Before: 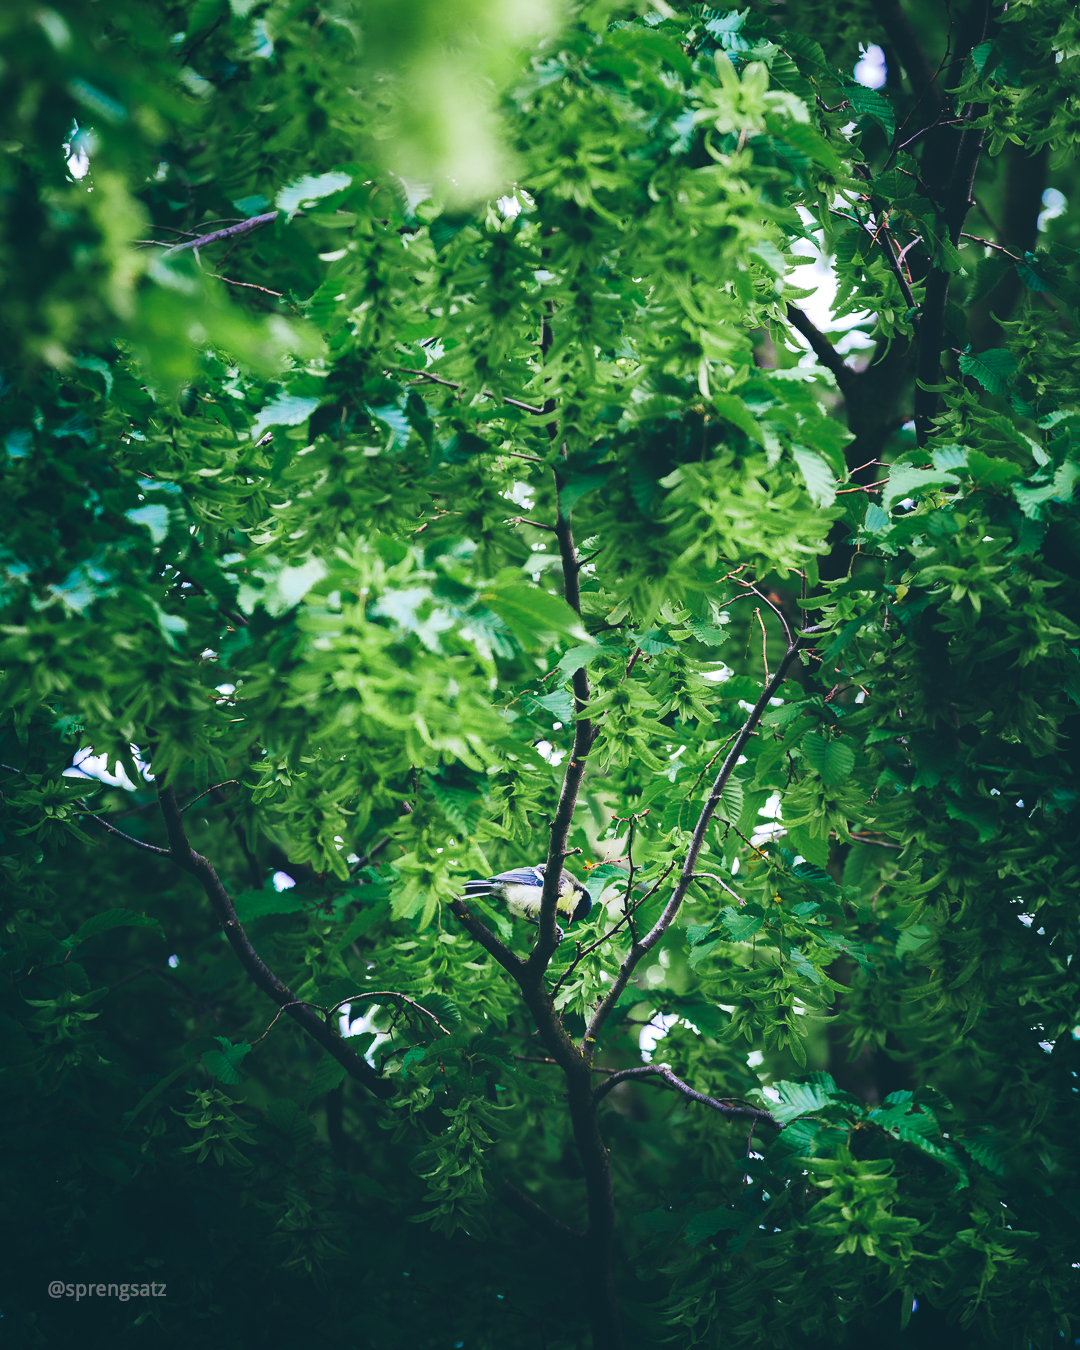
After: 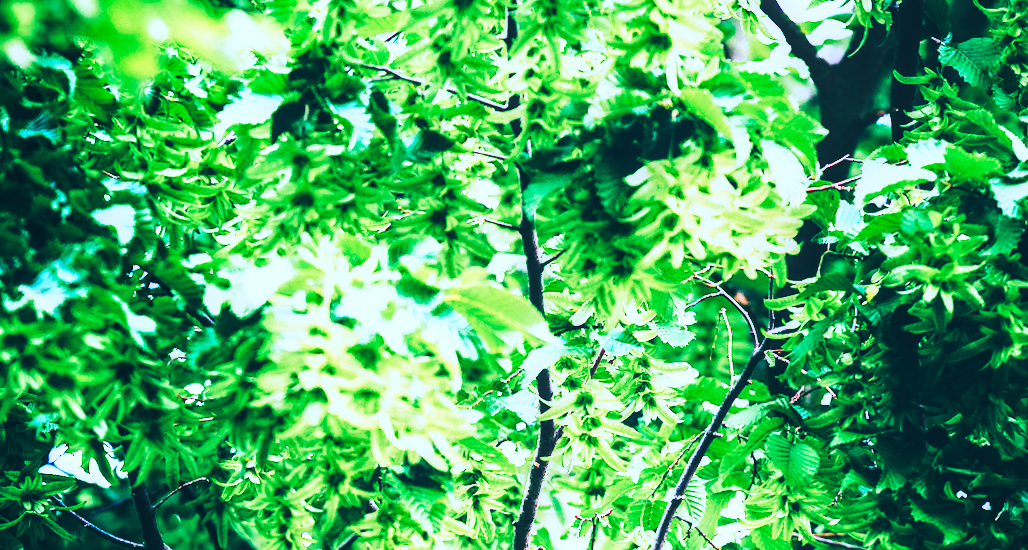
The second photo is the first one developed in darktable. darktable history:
exposure: exposure -0.582 EV, compensate highlight preservation false
crop and rotate: top 23.84%, bottom 34.294%
rotate and perspective: rotation 0.074°, lens shift (vertical) 0.096, lens shift (horizontal) -0.041, crop left 0.043, crop right 0.952, crop top 0.024, crop bottom 0.979
local contrast: on, module defaults
tone curve: curves: ch0 [(0, 0) (0.003, 0.003) (0.011, 0.013) (0.025, 0.028) (0.044, 0.05) (0.069, 0.079) (0.1, 0.113) (0.136, 0.154) (0.177, 0.201) (0.224, 0.268) (0.277, 0.38) (0.335, 0.486) (0.399, 0.588) (0.468, 0.688) (0.543, 0.787) (0.623, 0.854) (0.709, 0.916) (0.801, 0.957) (0.898, 0.978) (1, 1)], preserve colors none
base curve: curves: ch0 [(0, 0.003) (0.001, 0.002) (0.006, 0.004) (0.02, 0.022) (0.048, 0.086) (0.094, 0.234) (0.162, 0.431) (0.258, 0.629) (0.385, 0.8) (0.548, 0.918) (0.751, 0.988) (1, 1)], preserve colors none
color correction: highlights a* -2.24, highlights b* -18.1
